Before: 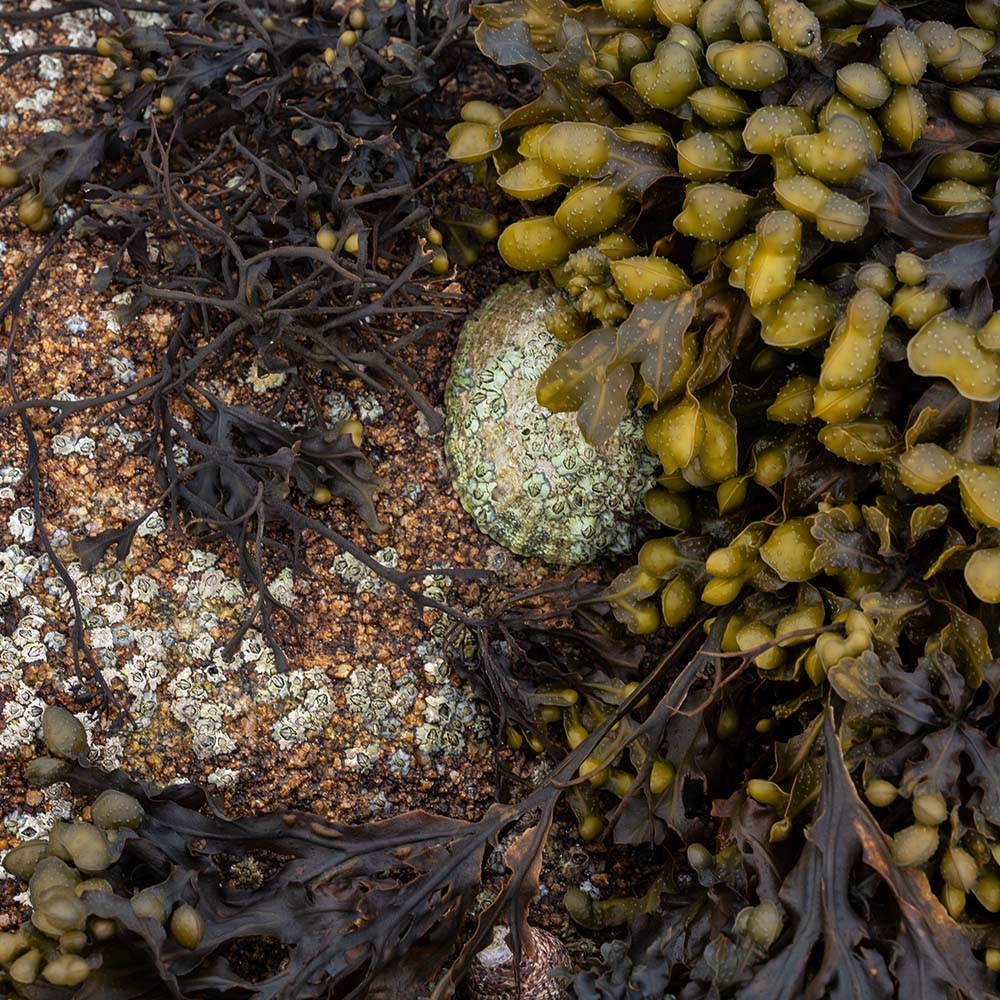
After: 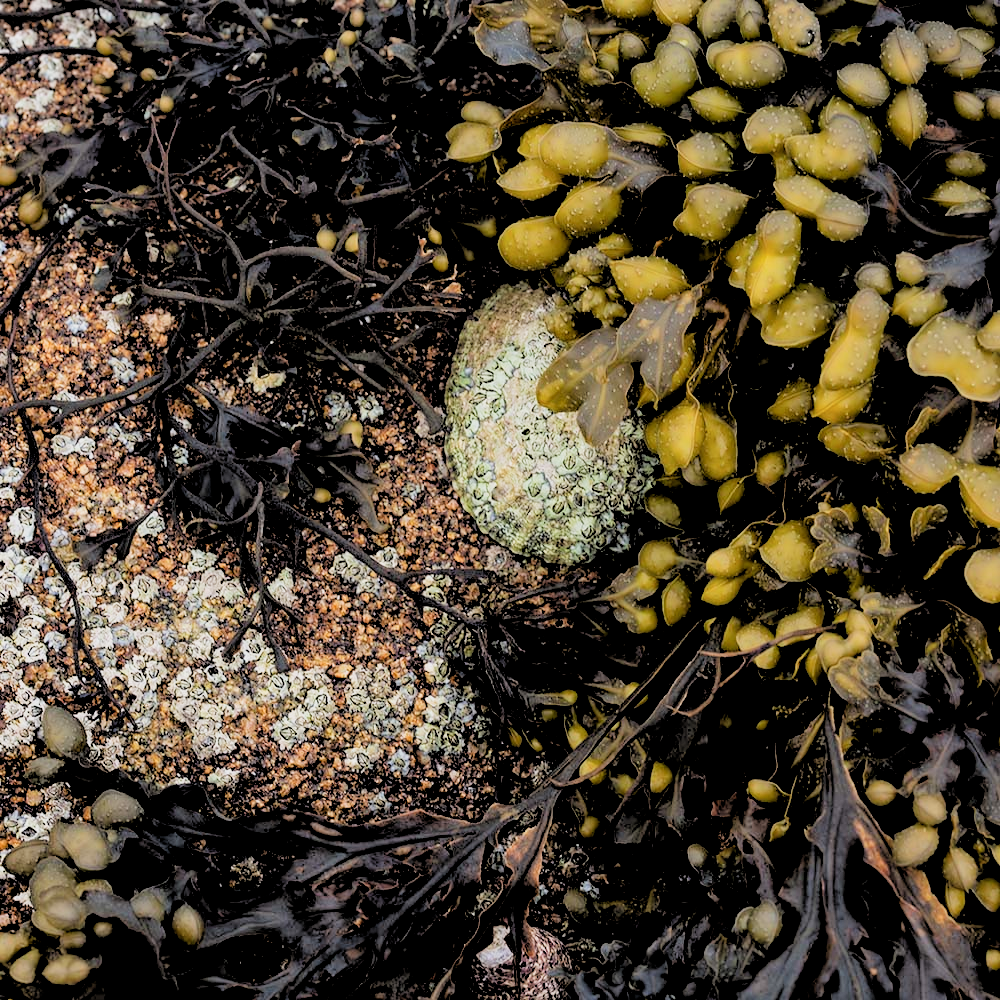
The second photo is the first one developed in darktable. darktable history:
filmic rgb: black relative exposure -5 EV, white relative exposure 3.5 EV, hardness 3.19, contrast 1.3, highlights saturation mix -50%
rgb levels: levels [[0.027, 0.429, 0.996], [0, 0.5, 1], [0, 0.5, 1]]
